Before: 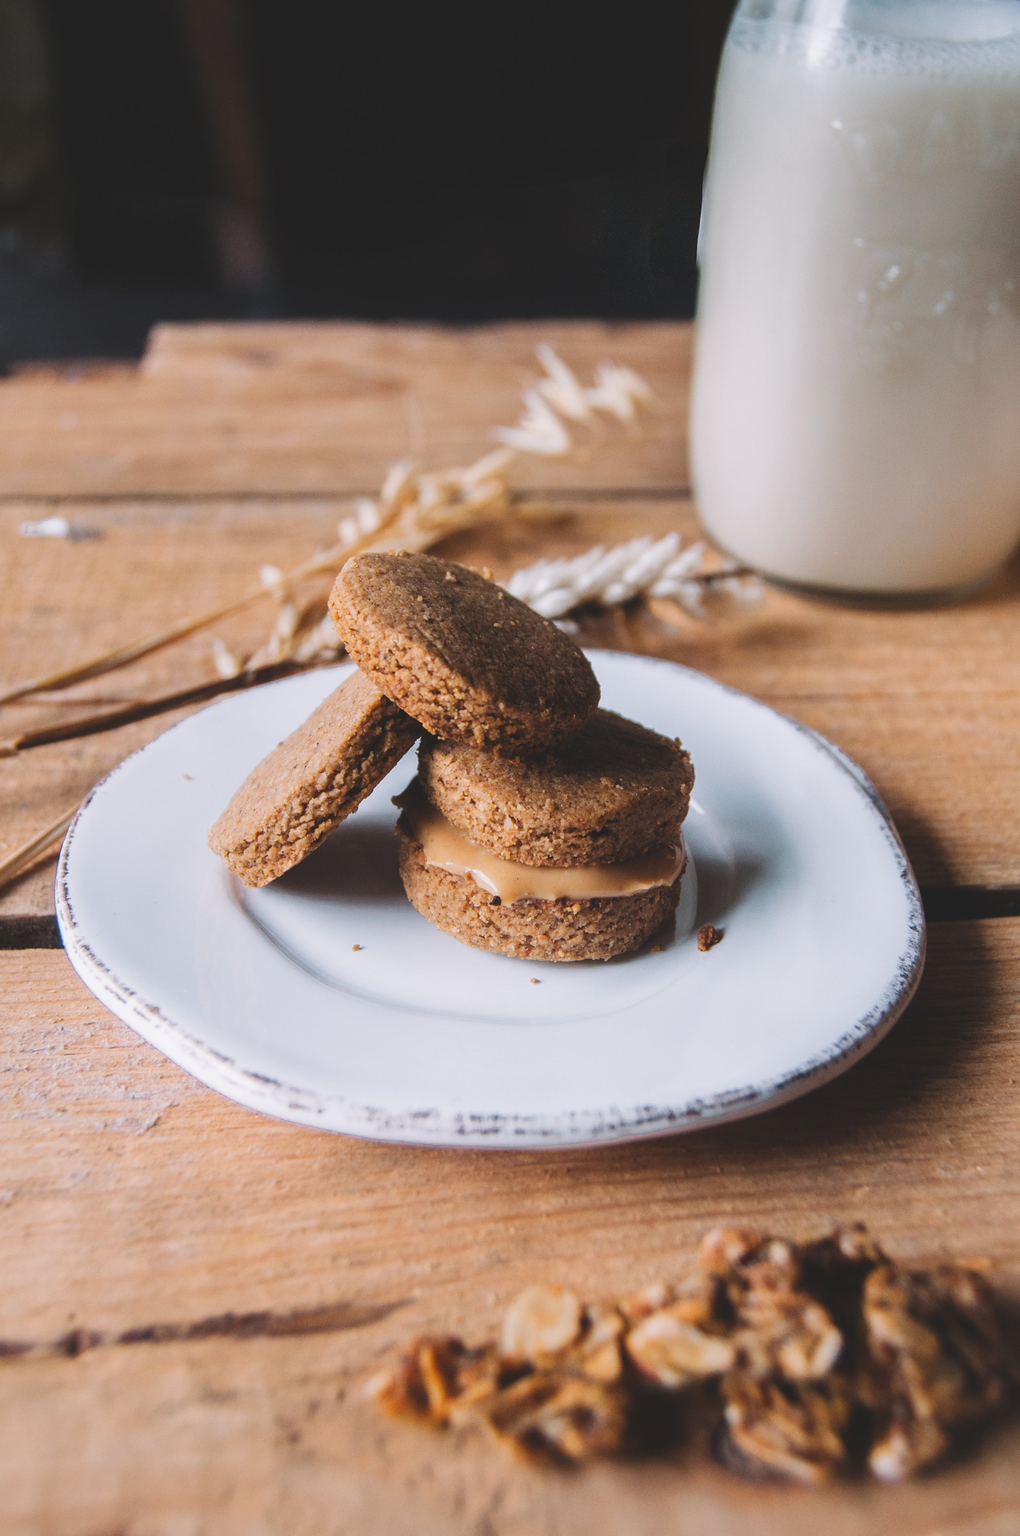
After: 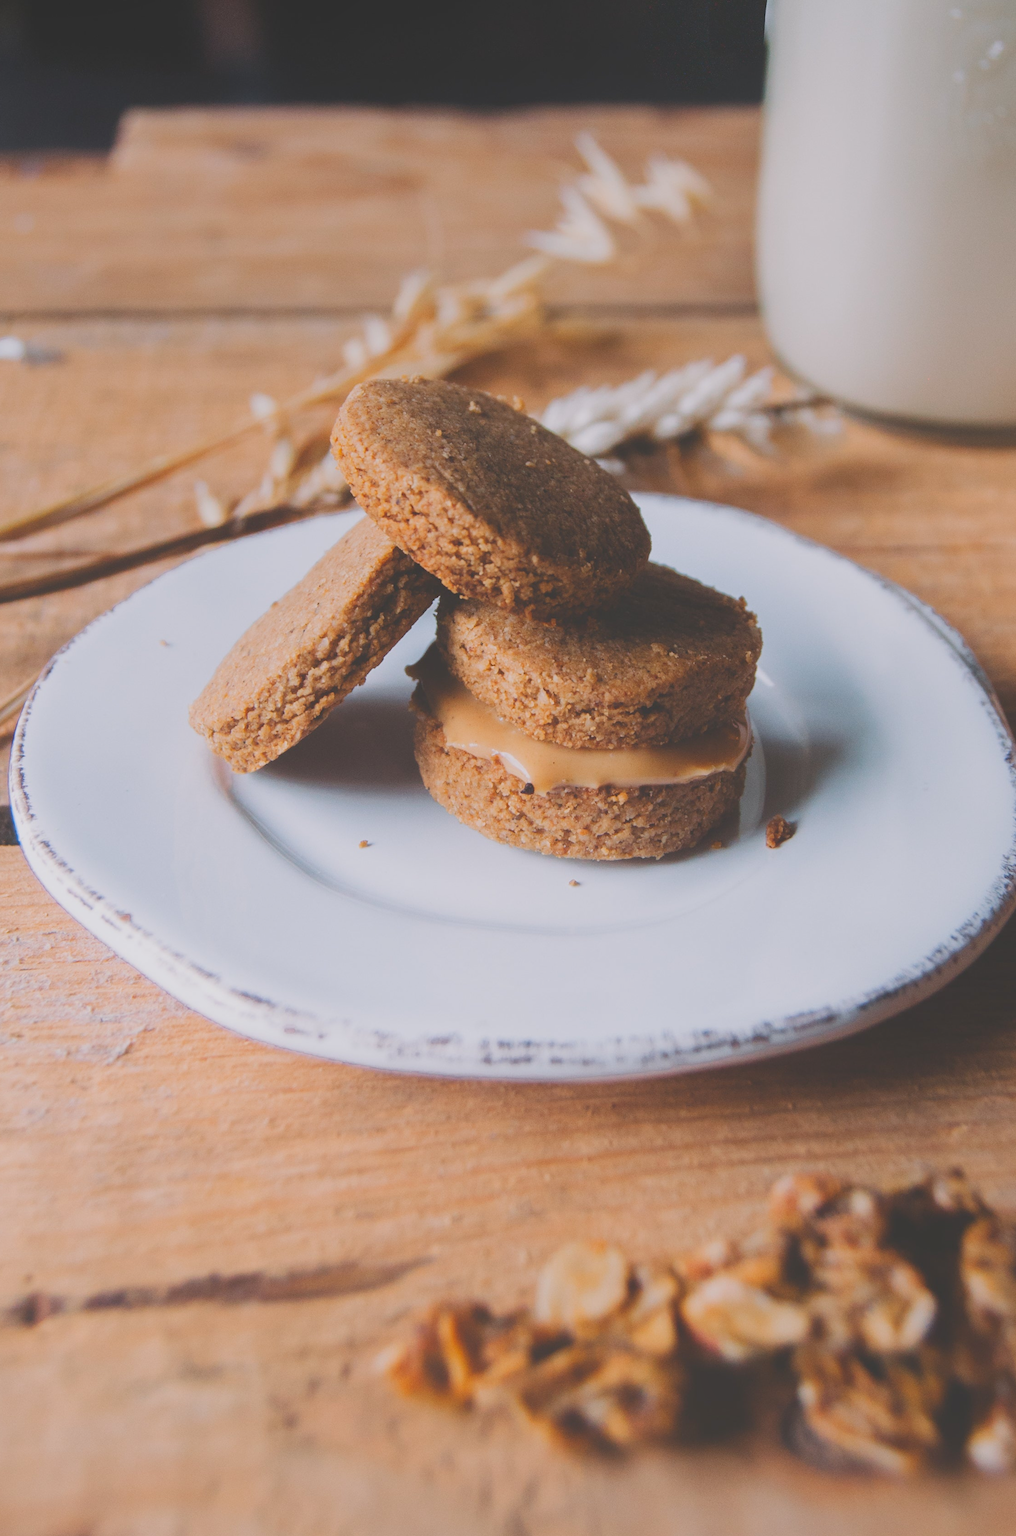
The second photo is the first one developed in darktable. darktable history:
crop and rotate: left 4.689%, top 15.047%, right 10.66%
local contrast: detail 71%
